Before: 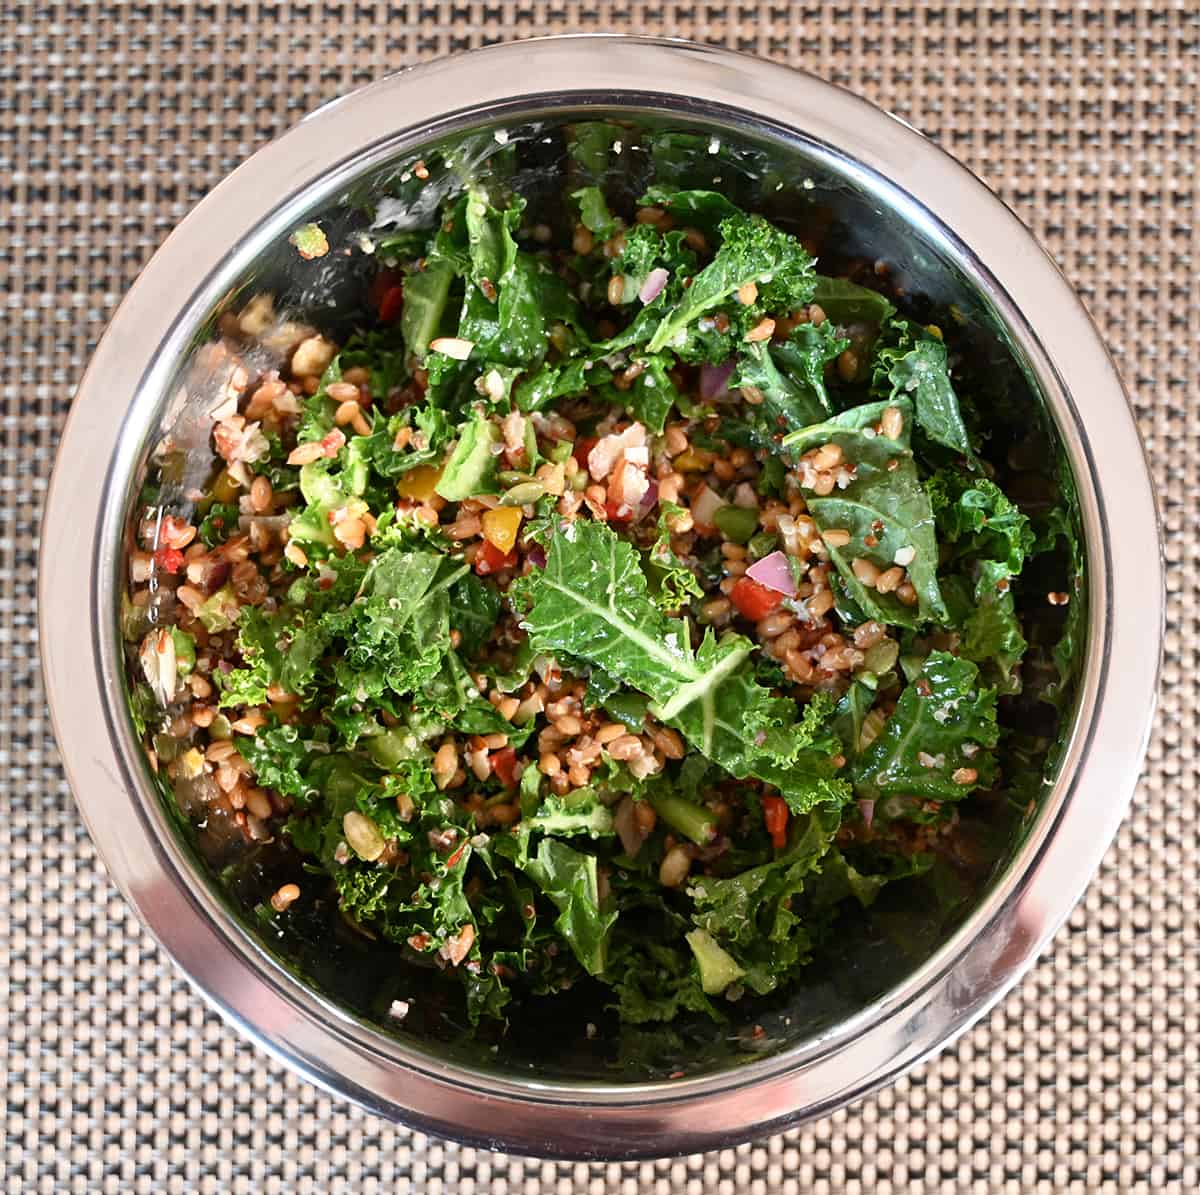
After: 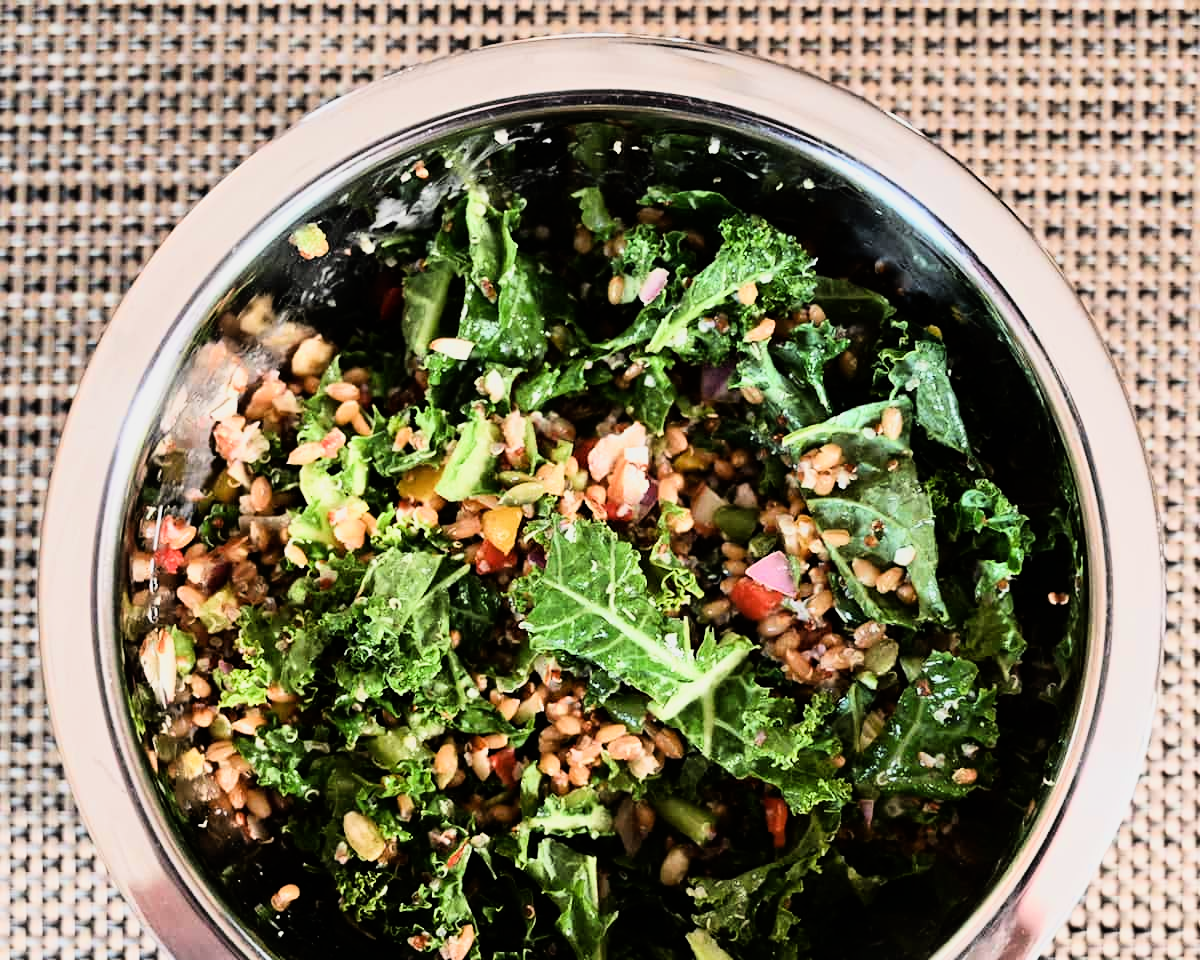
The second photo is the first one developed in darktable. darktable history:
tone equalizer: -8 EV -0.75 EV, -7 EV -0.7 EV, -6 EV -0.6 EV, -5 EV -0.4 EV, -3 EV 0.4 EV, -2 EV 0.6 EV, -1 EV 0.7 EV, +0 EV 0.75 EV, edges refinement/feathering 500, mask exposure compensation -1.57 EV, preserve details no
filmic rgb: black relative exposure -11.88 EV, white relative exposure 5.43 EV, threshold 3 EV, hardness 4.49, latitude 50%, contrast 1.14, color science v5 (2021), contrast in shadows safe, contrast in highlights safe, enable highlight reconstruction true
crop: bottom 19.644%
